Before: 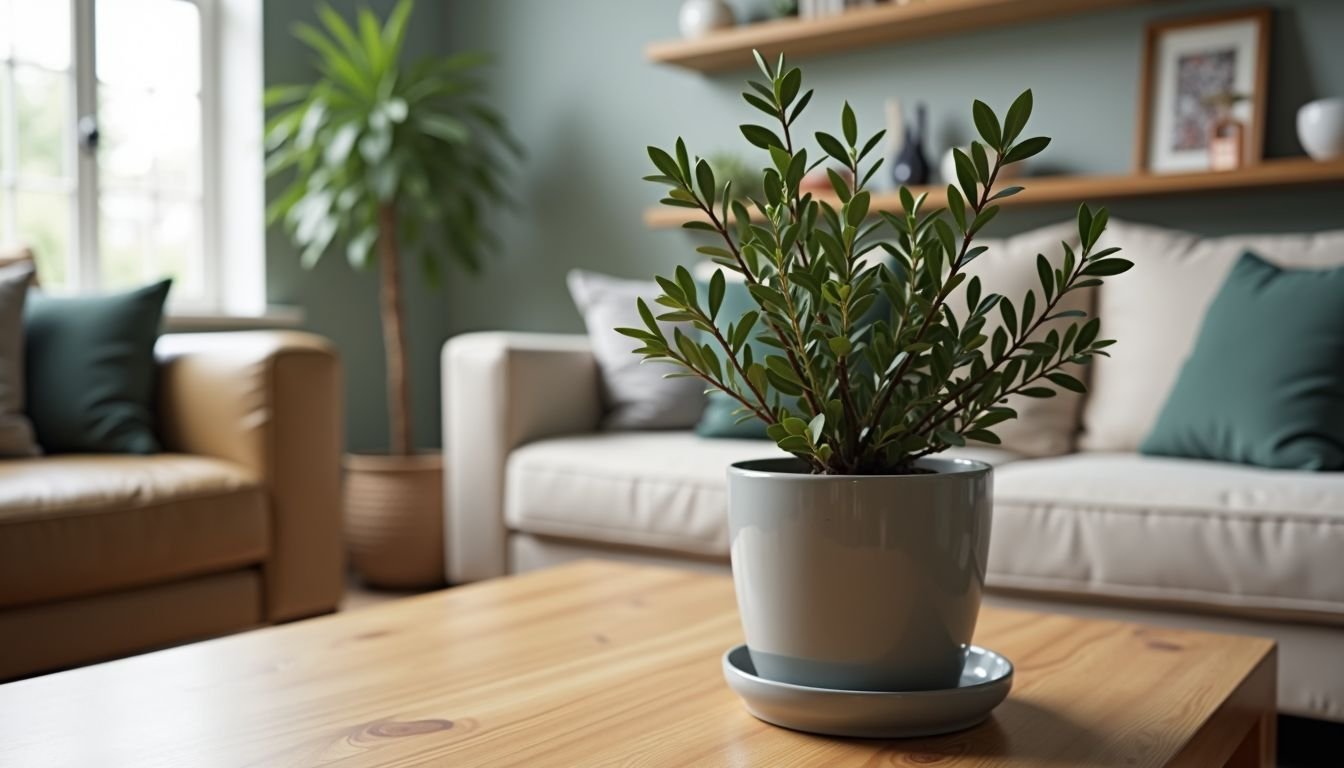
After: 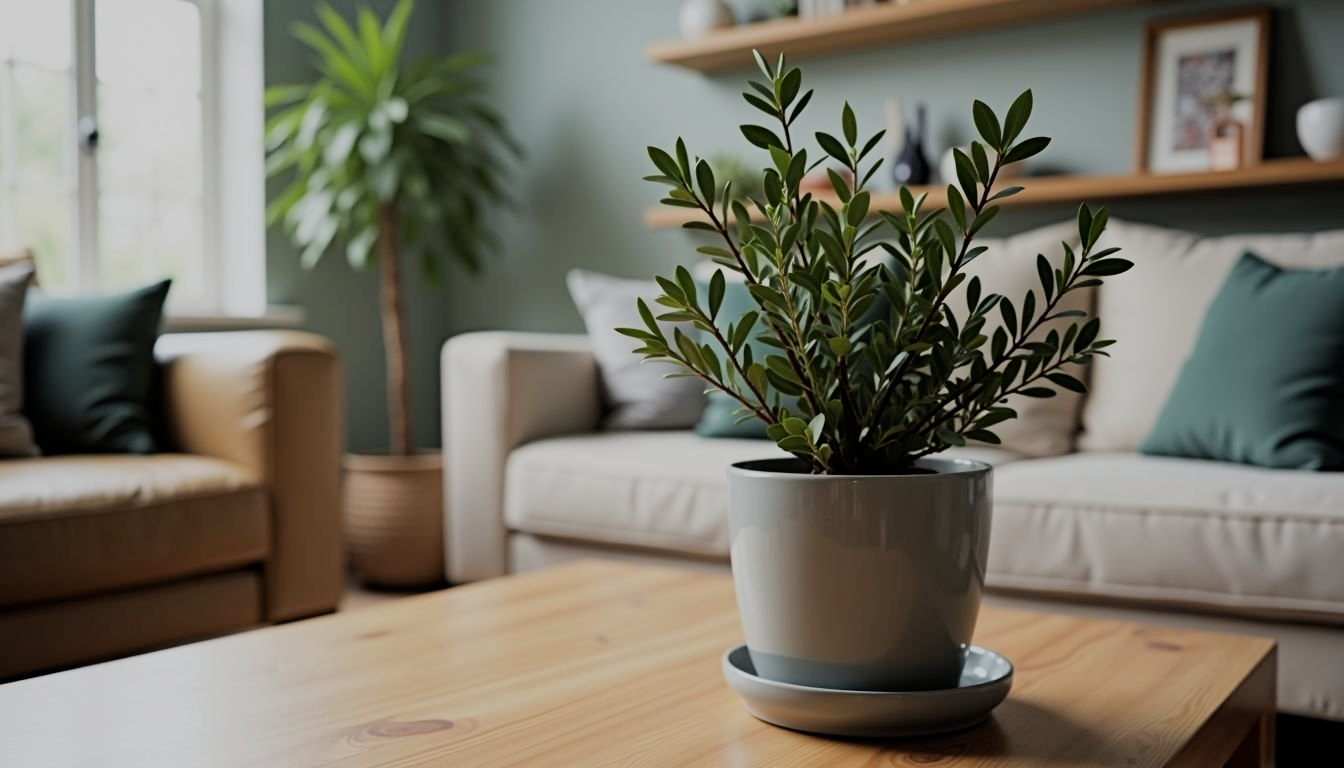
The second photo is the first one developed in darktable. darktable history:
filmic rgb: black relative exposure -6.98 EV, white relative exposure 5.63 EV, hardness 2.86
